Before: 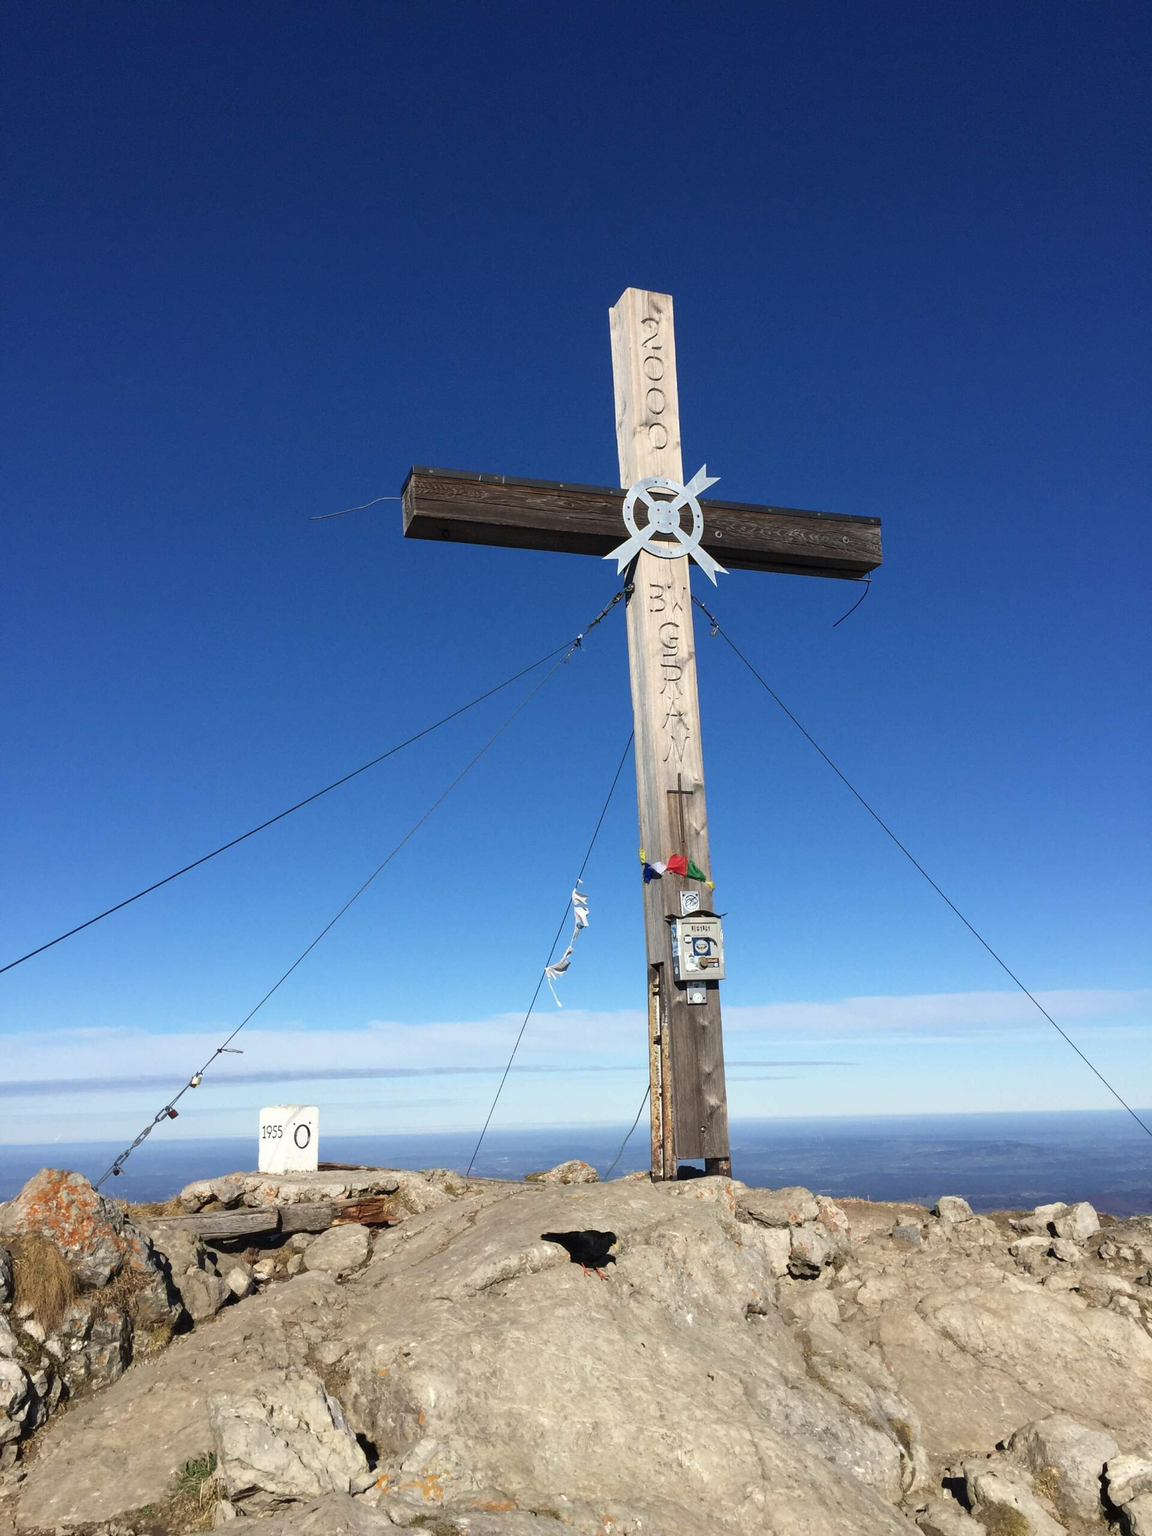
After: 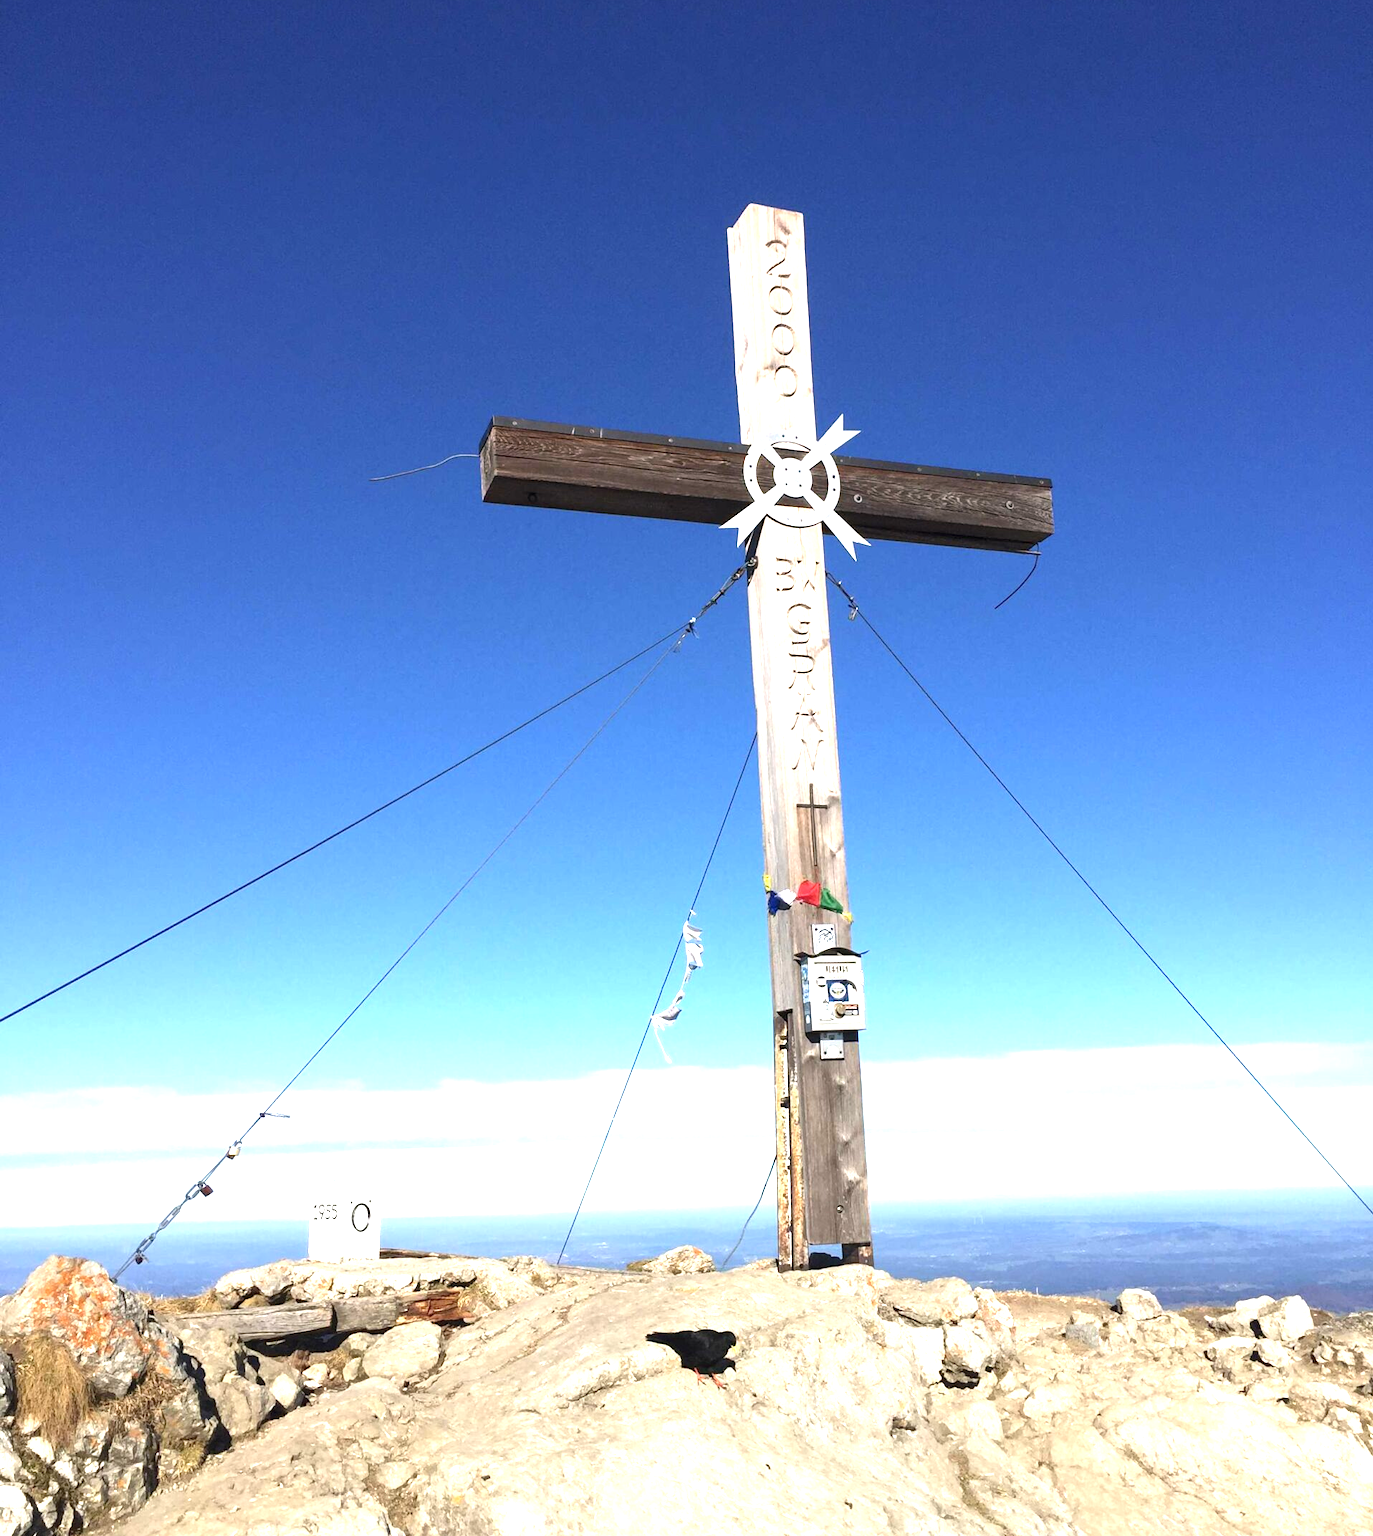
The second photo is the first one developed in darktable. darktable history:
graduated density: density 0.38 EV, hardness 21%, rotation -6.11°, saturation 32%
crop: top 7.625%, bottom 8.027%
exposure: exposure 1.25 EV, compensate exposure bias true, compensate highlight preservation false
